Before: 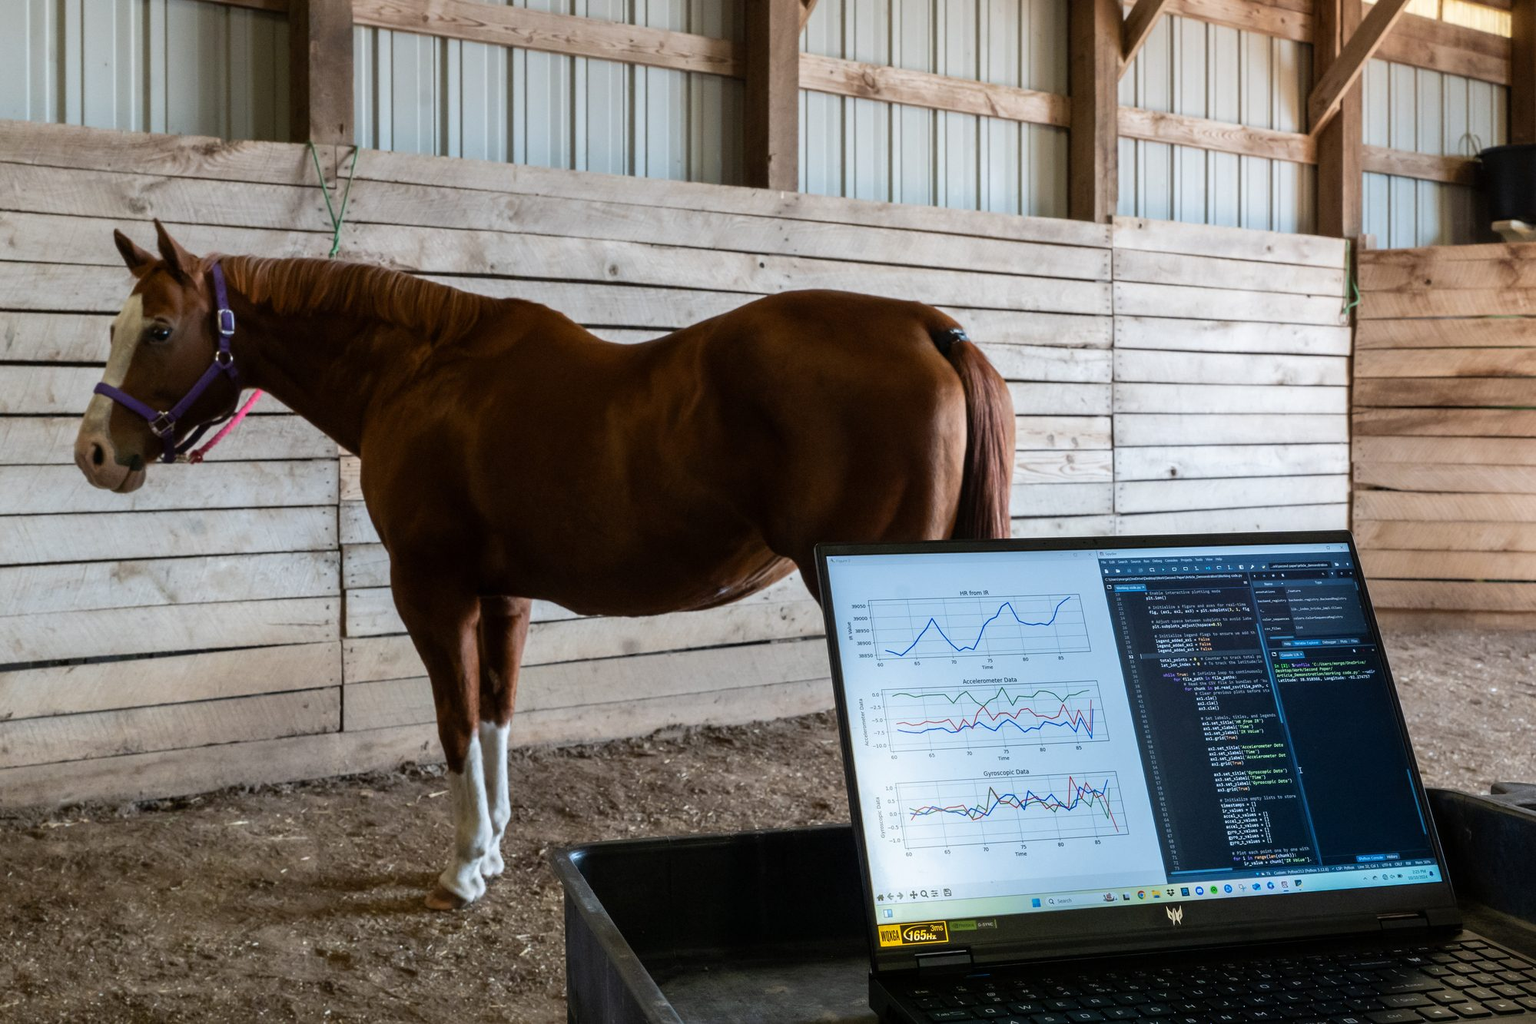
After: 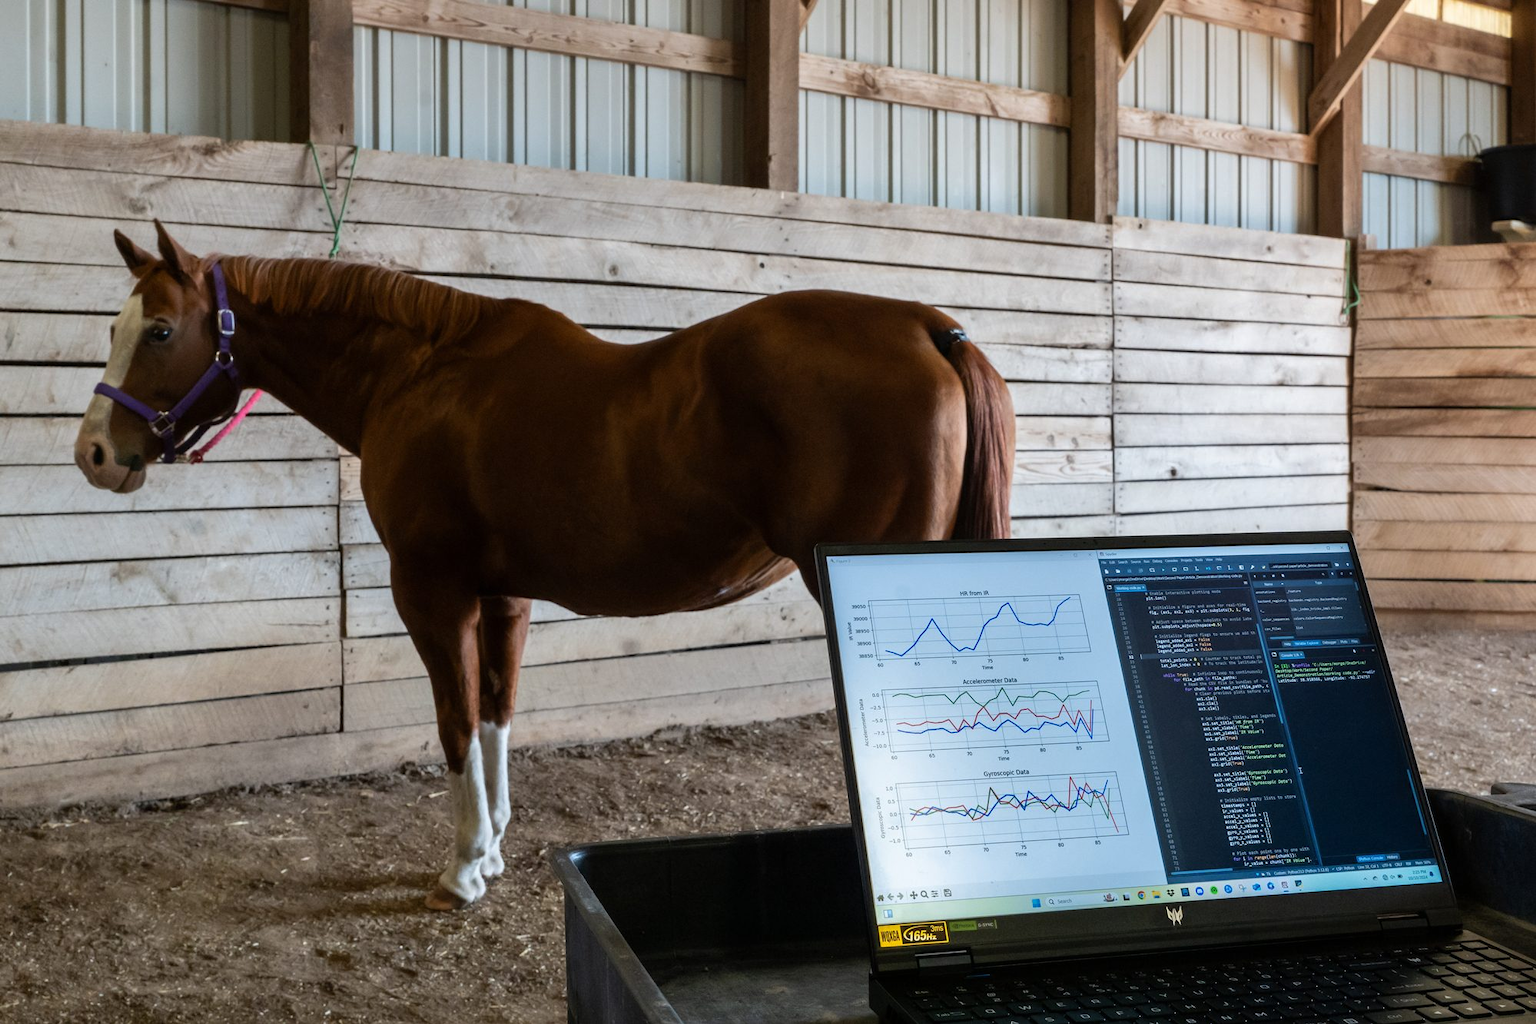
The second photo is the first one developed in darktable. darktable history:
shadows and highlights: shadows 5, soften with gaussian
